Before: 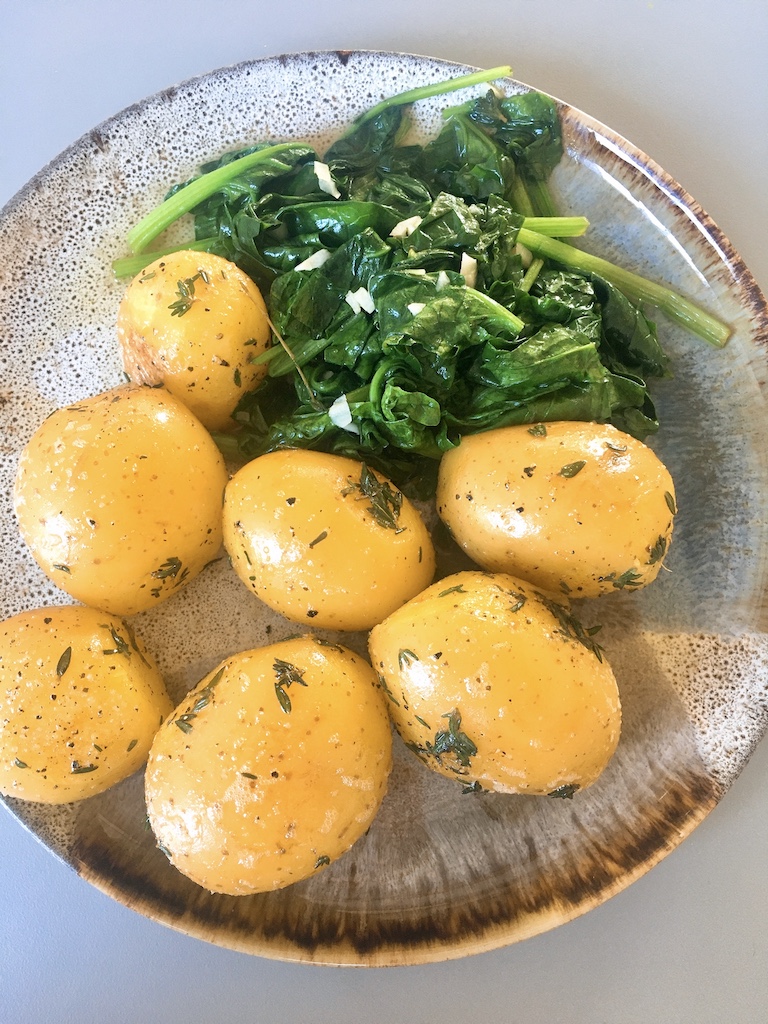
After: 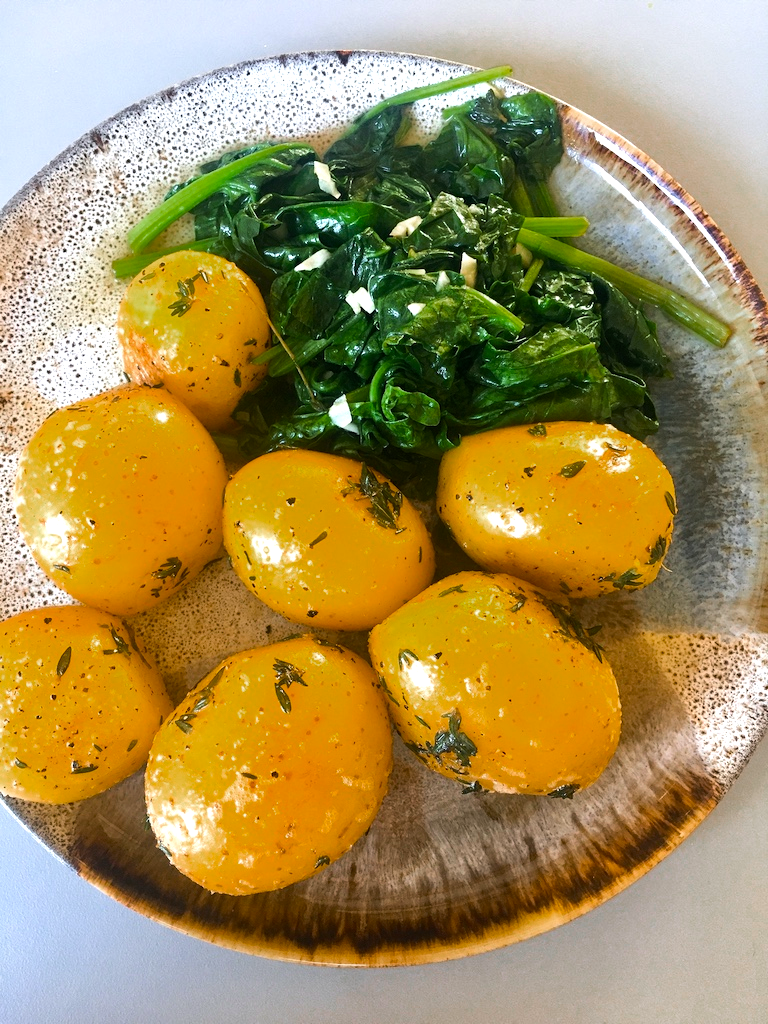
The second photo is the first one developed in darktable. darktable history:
color balance rgb: perceptual saturation grading › global saturation 10%, global vibrance 10%
haze removal: compatibility mode true, adaptive false
tone equalizer: -8 EV -0.75 EV, -7 EV -0.7 EV, -6 EV -0.6 EV, -5 EV -0.4 EV, -3 EV 0.4 EV, -2 EV 0.6 EV, -1 EV 0.7 EV, +0 EV 0.75 EV, edges refinement/feathering 500, mask exposure compensation -1.57 EV, preserve details no
exposure: exposure -0.116 EV, compensate exposure bias true, compensate highlight preservation false
color zones: curves: ch0 [(0, 0.48) (0.209, 0.398) (0.305, 0.332) (0.429, 0.493) (0.571, 0.5) (0.714, 0.5) (0.857, 0.5) (1, 0.48)]; ch1 [(0, 0.633) (0.143, 0.586) (0.286, 0.489) (0.429, 0.448) (0.571, 0.31) (0.714, 0.335) (0.857, 0.492) (1, 0.633)]; ch2 [(0, 0.448) (0.143, 0.498) (0.286, 0.5) (0.429, 0.5) (0.571, 0.5) (0.714, 0.5) (0.857, 0.5) (1, 0.448)]
